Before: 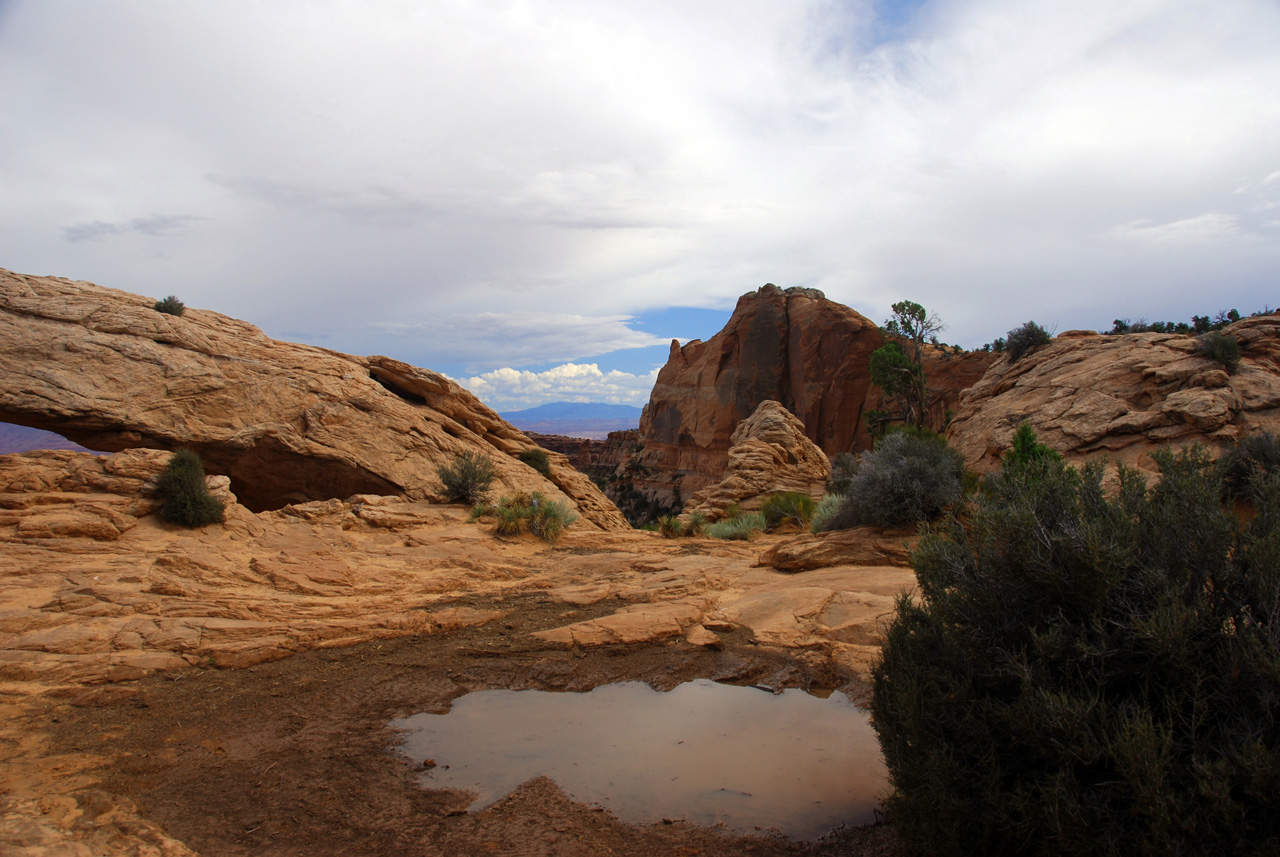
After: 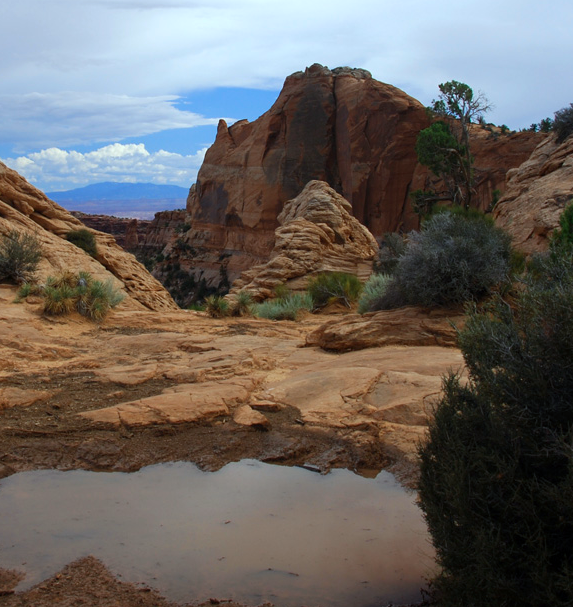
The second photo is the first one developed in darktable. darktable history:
crop: left 35.446%, top 25.774%, right 19.747%, bottom 3.352%
color calibration: illuminant Planckian (black body), x 0.375, y 0.374, temperature 4114.59 K, saturation algorithm version 1 (2020)
